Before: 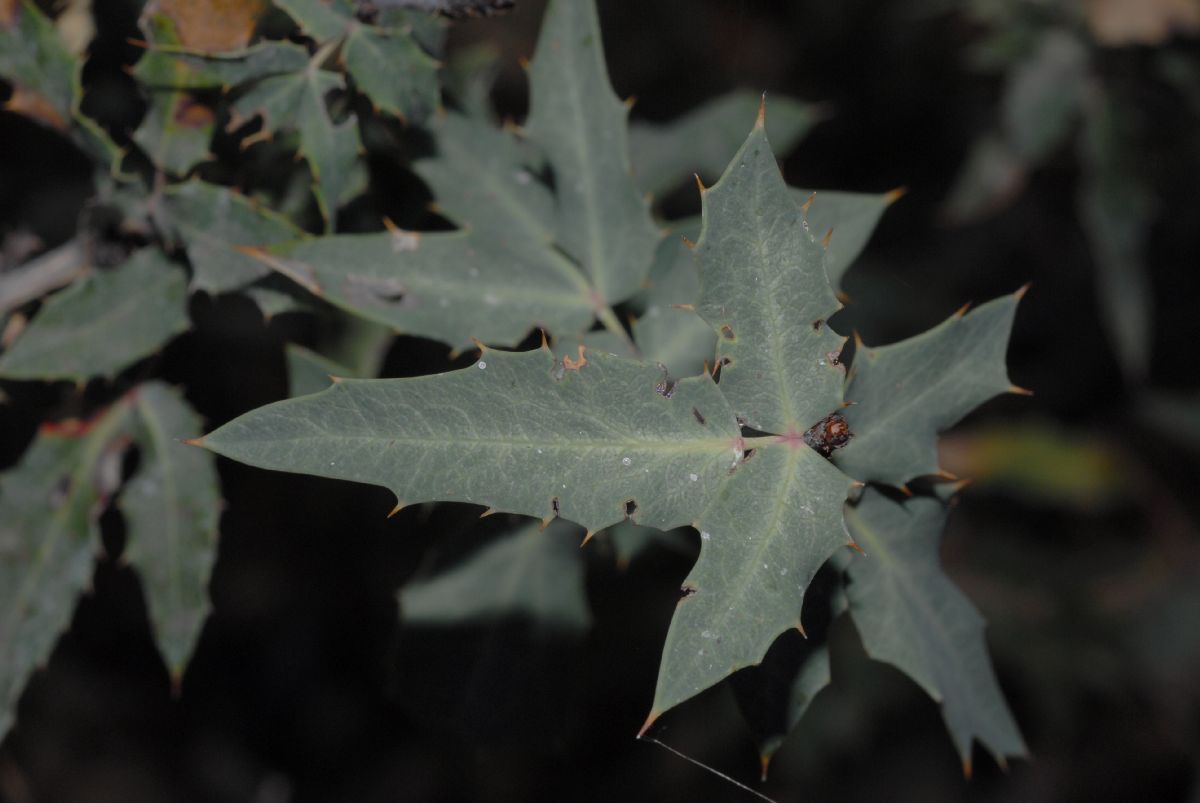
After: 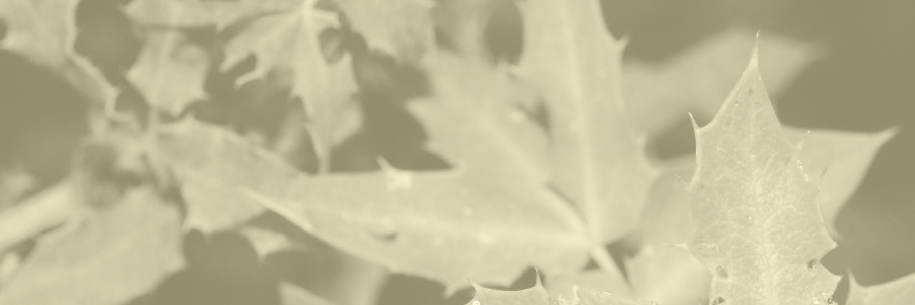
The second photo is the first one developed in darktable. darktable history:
colorize: hue 43.2°, saturation 40%, version 1
contrast brightness saturation: contrast 0.2, brightness 0.16, saturation 0.22
sharpen: radius 2.883, amount 0.868, threshold 47.523
crop: left 0.579%, top 7.627%, right 23.167%, bottom 54.275%
